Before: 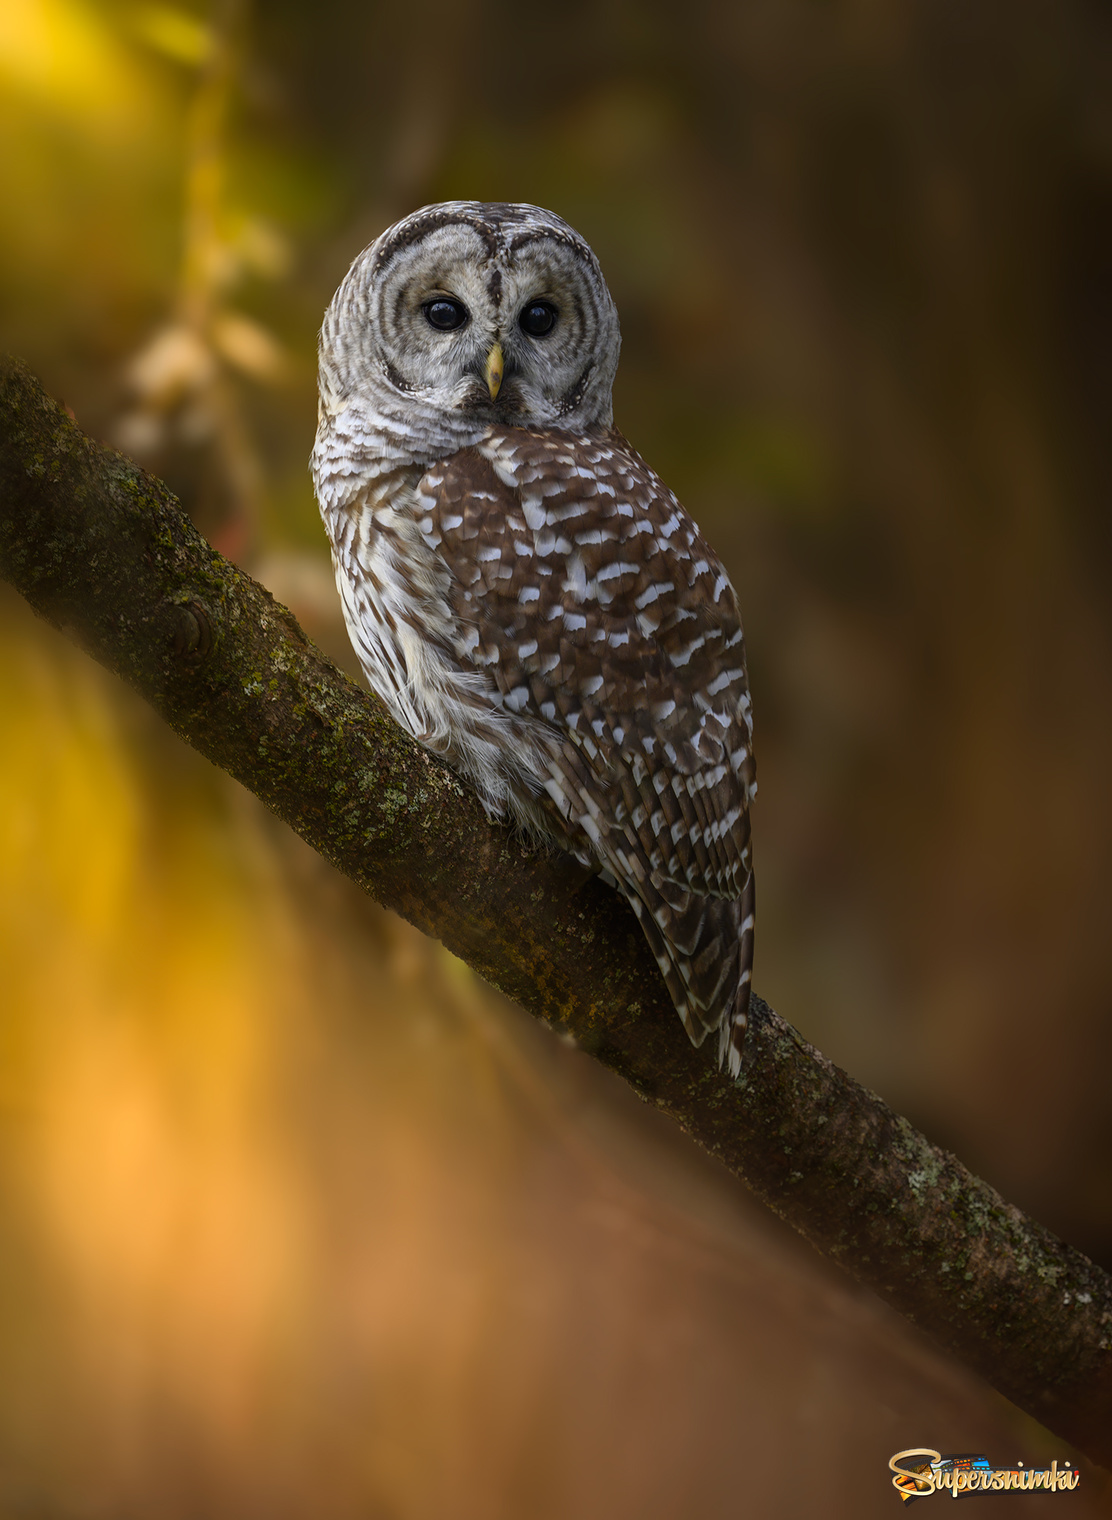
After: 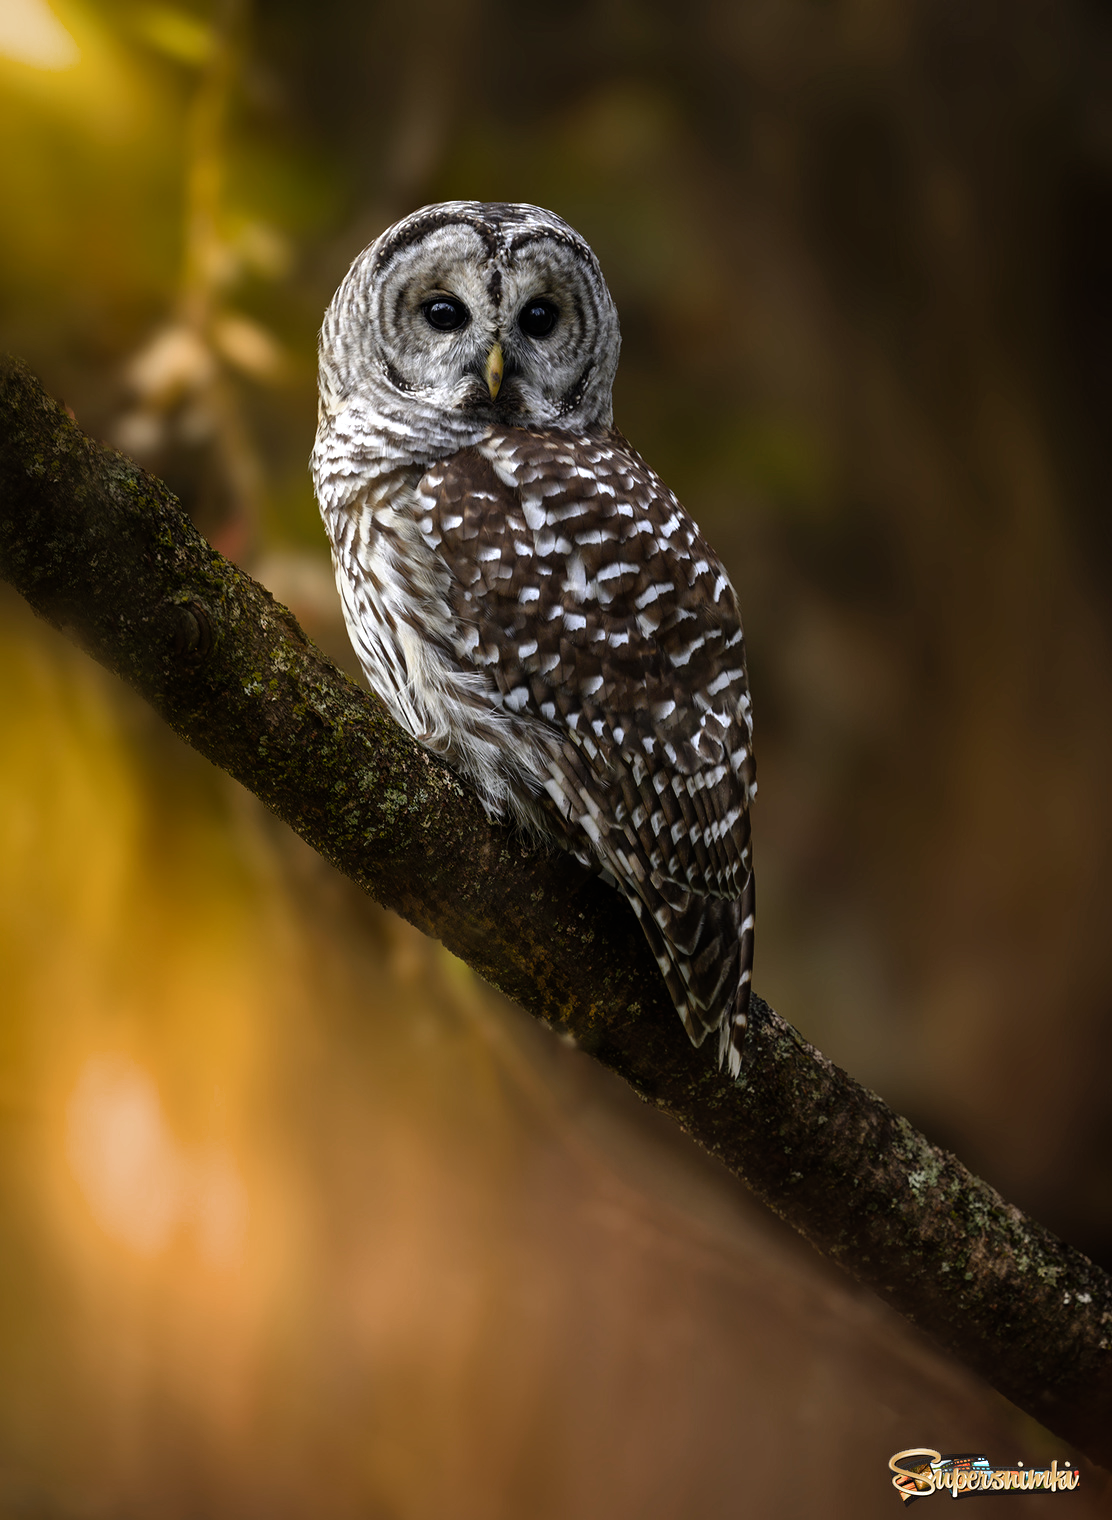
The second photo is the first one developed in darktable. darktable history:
color zones: curves: ch0 [(0.203, 0.433) (0.607, 0.517) (0.697, 0.696) (0.705, 0.897)]
shadows and highlights: shadows 37.27, highlights -28.18, soften with gaussian
filmic rgb: black relative exposure -9.08 EV, white relative exposure 2.3 EV, hardness 7.49
